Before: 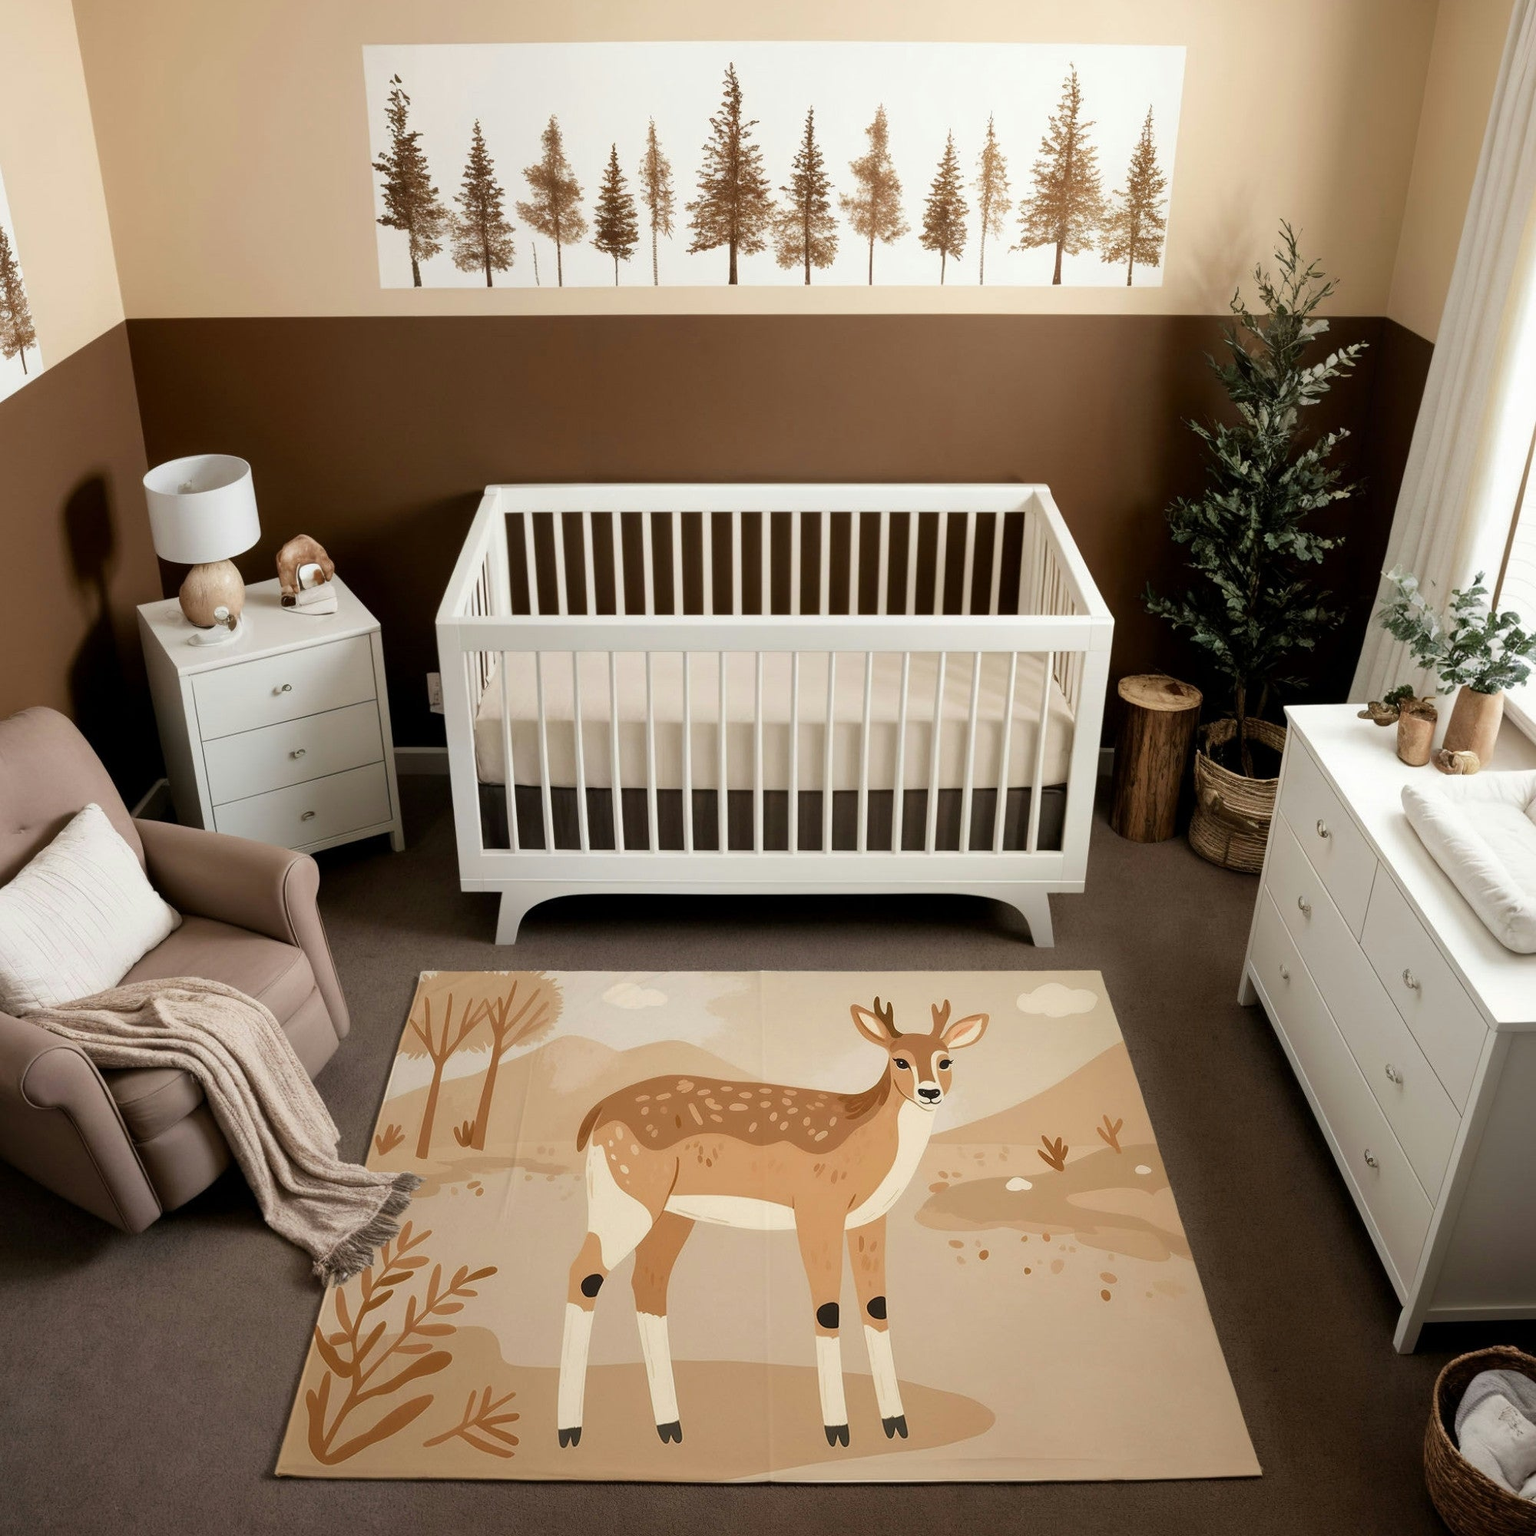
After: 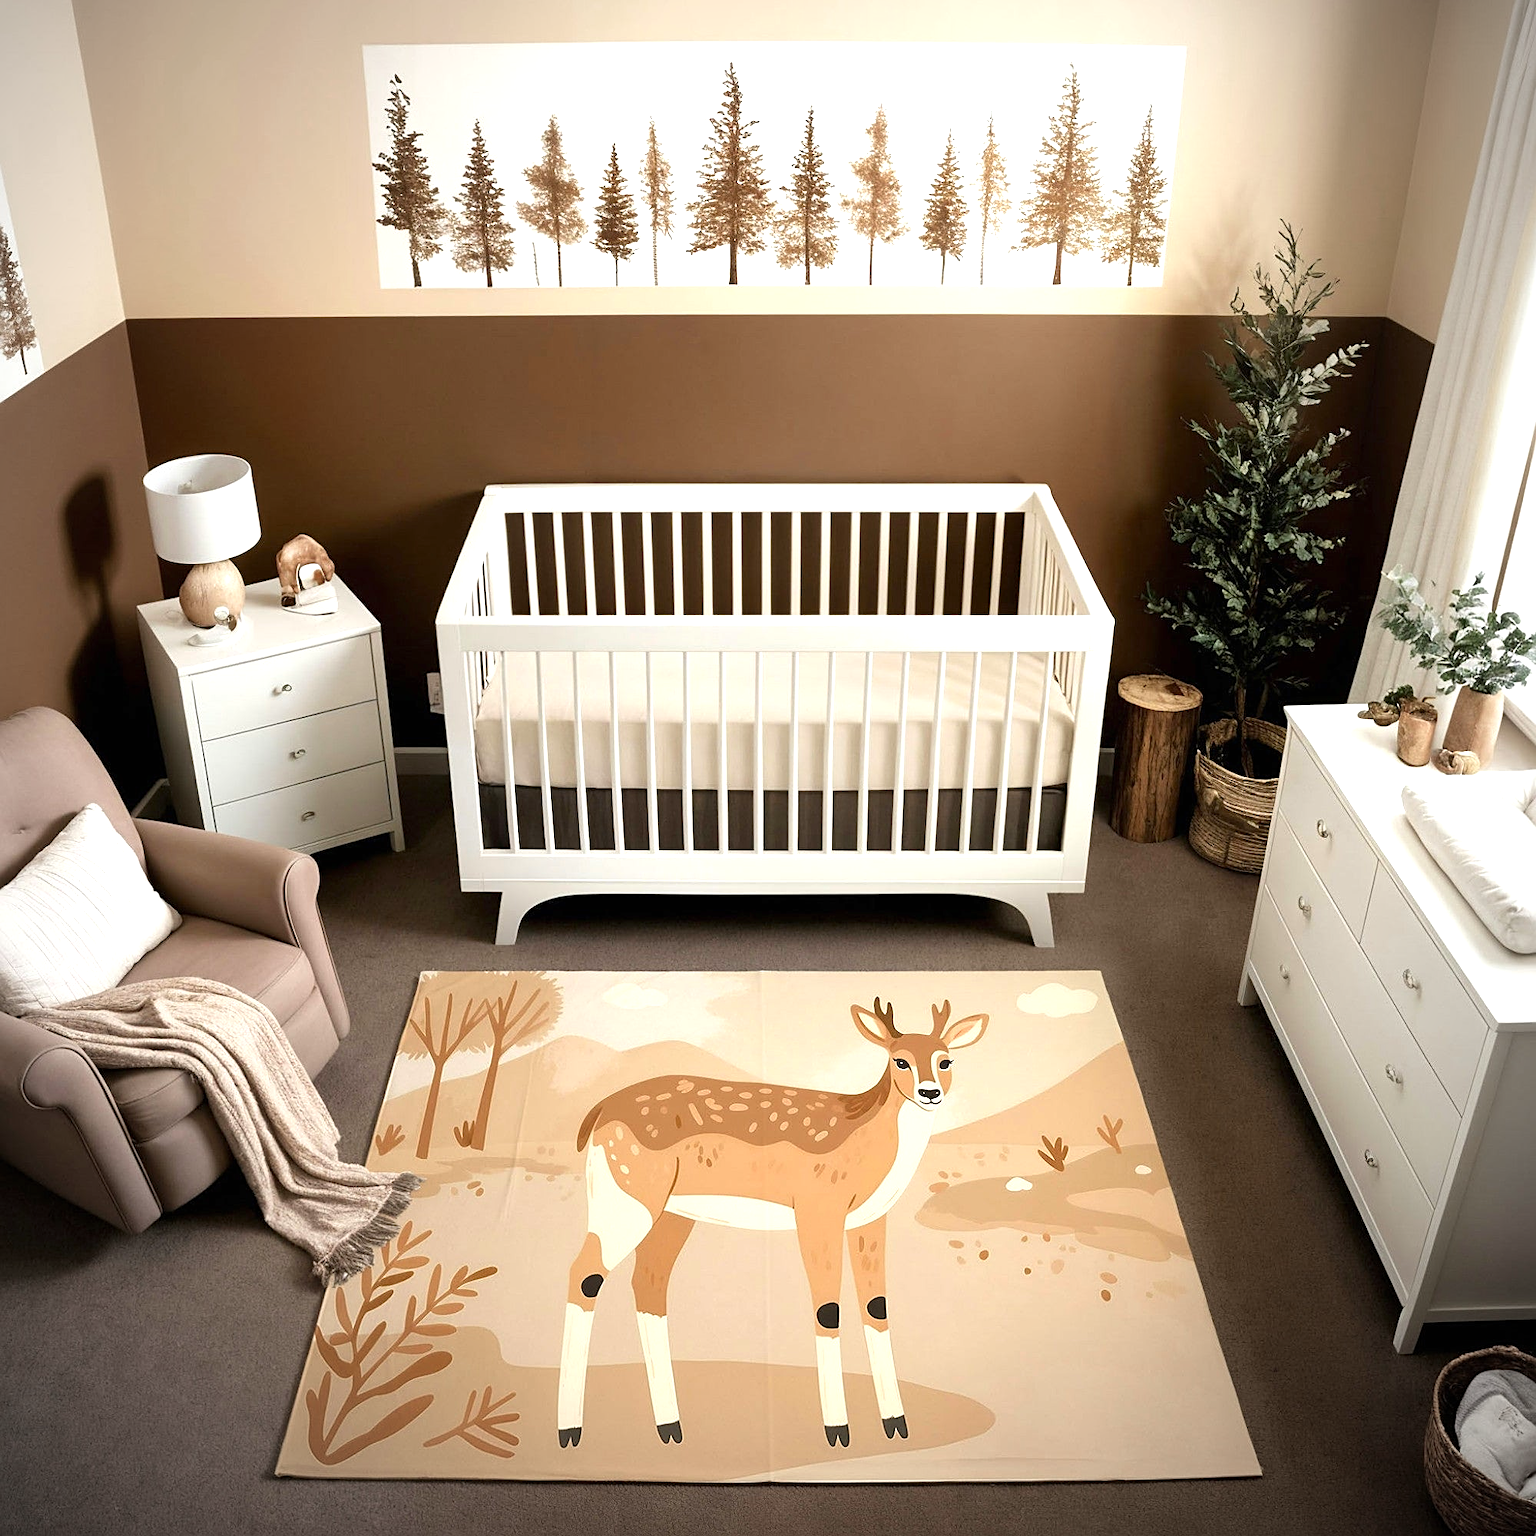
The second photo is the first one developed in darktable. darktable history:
sharpen: on, module defaults
vignetting: fall-off radius 60%, automatic ratio true
exposure: black level correction 0, exposure 0.7 EV, compensate exposure bias true, compensate highlight preservation false
